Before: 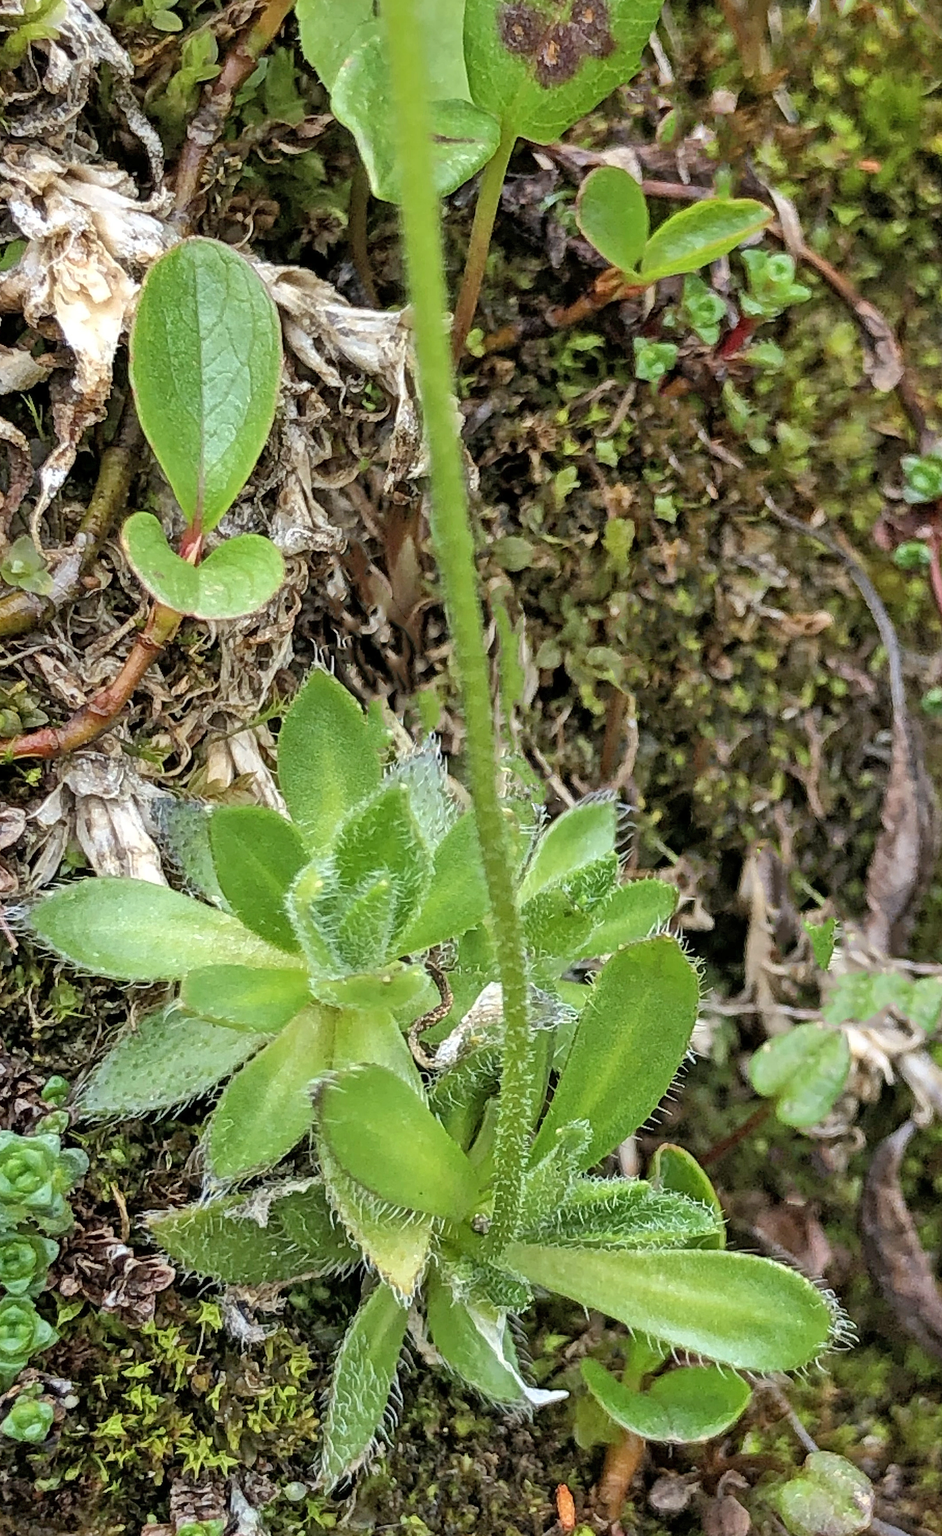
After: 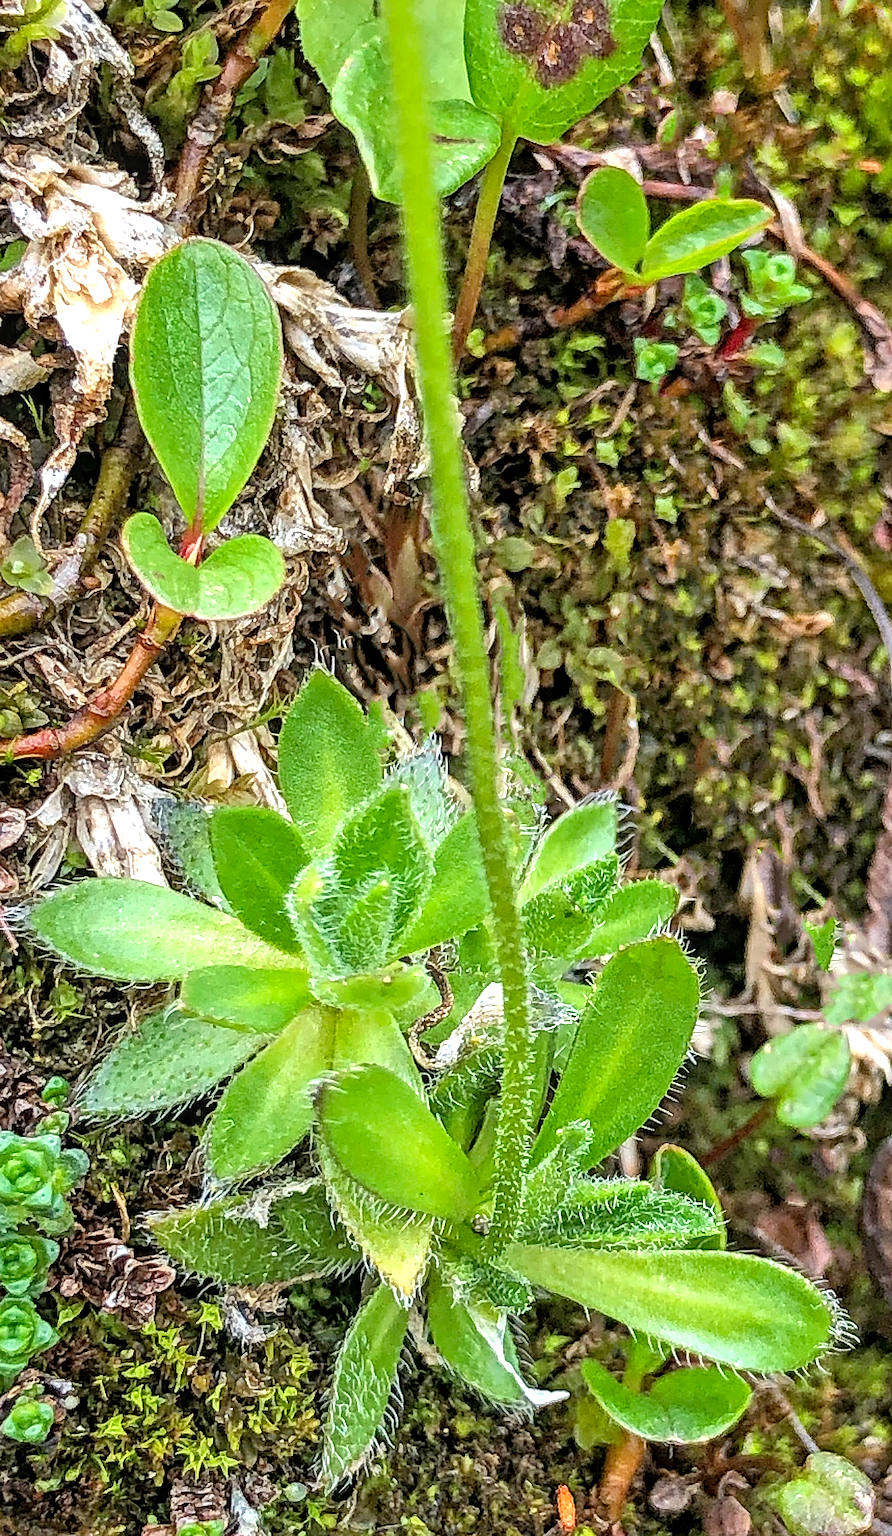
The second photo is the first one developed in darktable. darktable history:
crop and rotate: left 0%, right 5.262%
sharpen: on, module defaults
haze removal: compatibility mode true, adaptive false
local contrast: on, module defaults
exposure: black level correction 0.001, exposure 0.498 EV, compensate exposure bias true, compensate highlight preservation false
